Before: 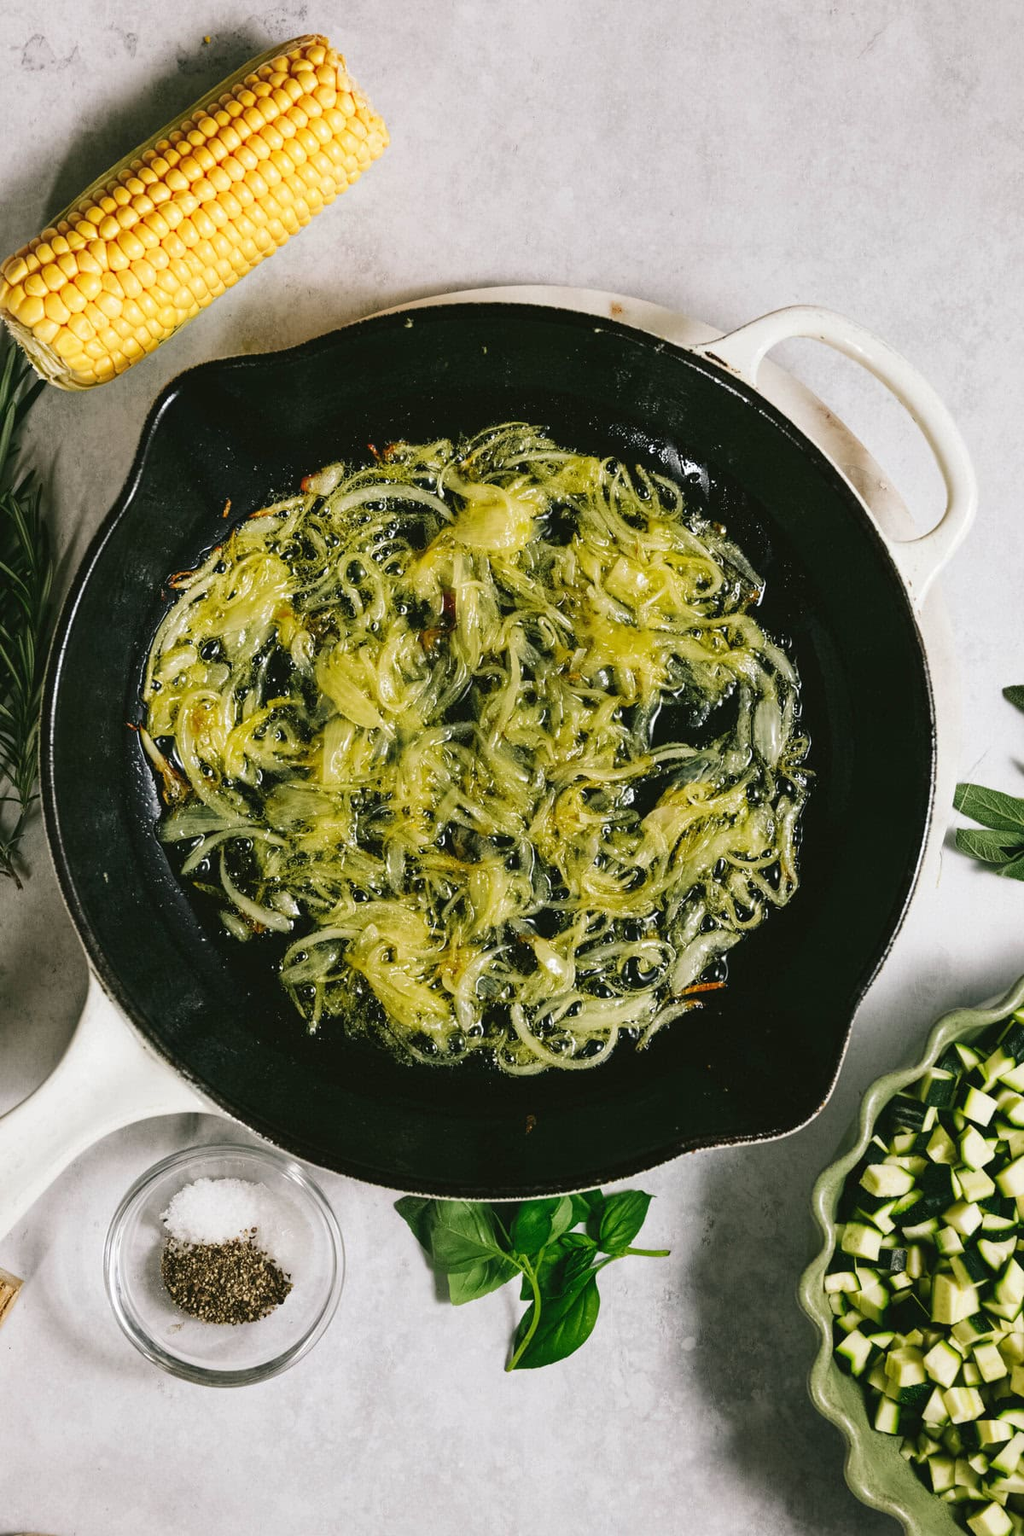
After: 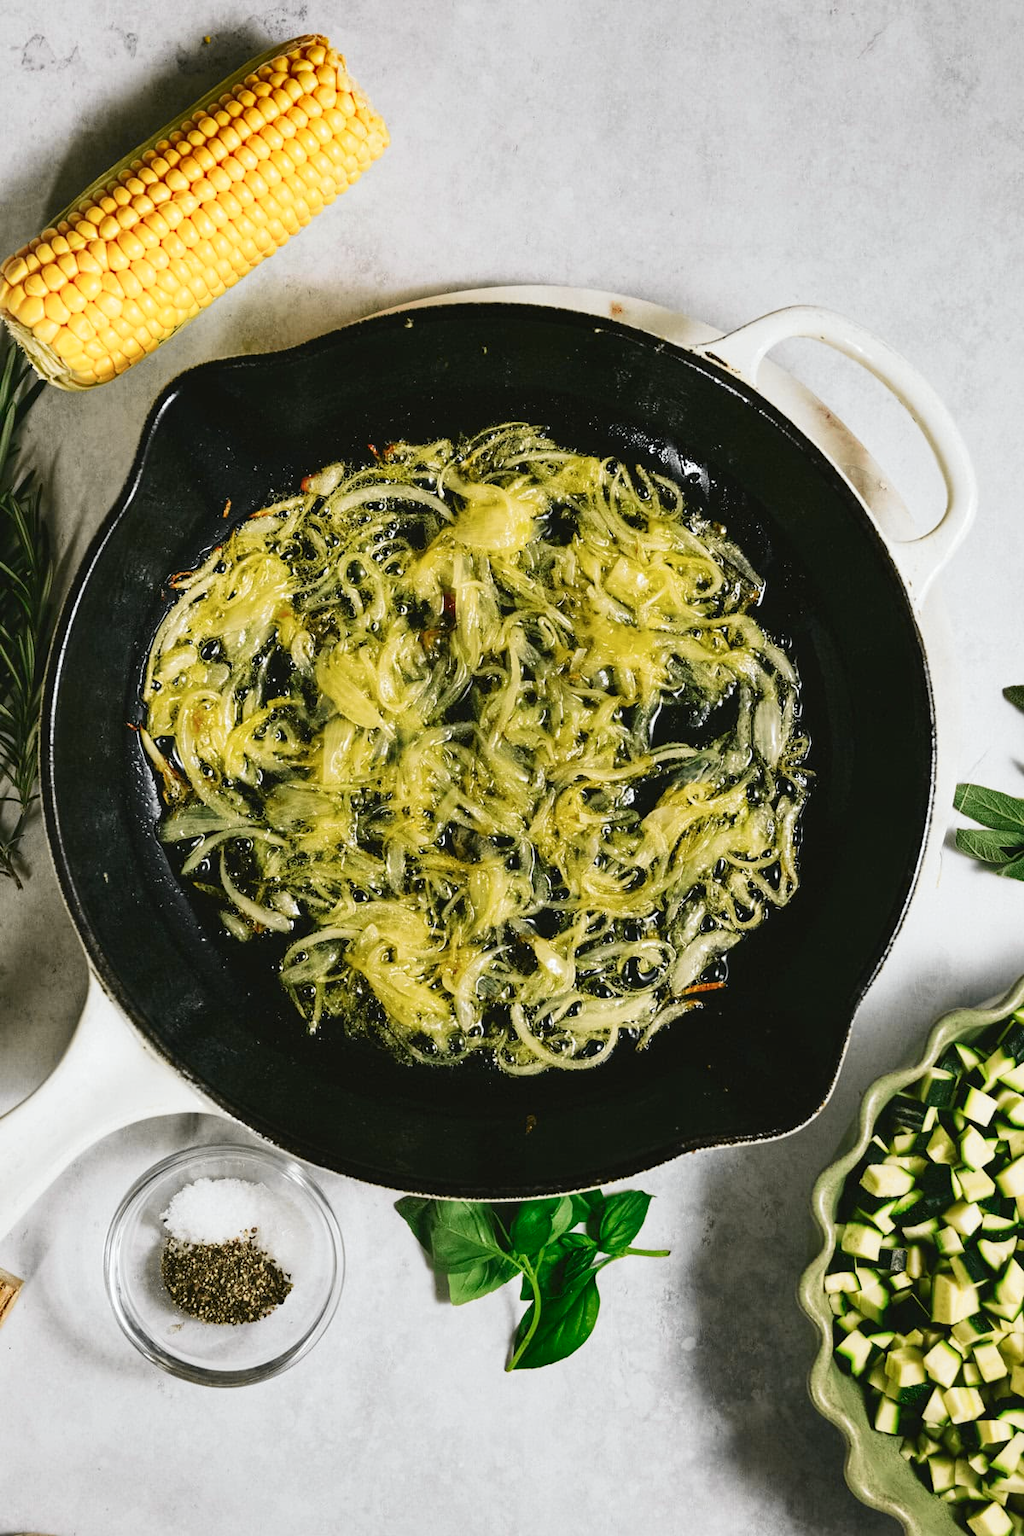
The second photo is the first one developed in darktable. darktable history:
tone curve: curves: ch0 [(0, 0.009) (0.037, 0.035) (0.131, 0.126) (0.275, 0.28) (0.476, 0.514) (0.617, 0.667) (0.704, 0.759) (0.813, 0.863) (0.911, 0.931) (0.997, 1)]; ch1 [(0, 0) (0.318, 0.271) (0.444, 0.438) (0.493, 0.496) (0.508, 0.5) (0.534, 0.535) (0.57, 0.582) (0.65, 0.664) (0.746, 0.764) (1, 1)]; ch2 [(0, 0) (0.246, 0.24) (0.36, 0.381) (0.415, 0.434) (0.476, 0.492) (0.502, 0.499) (0.522, 0.518) (0.533, 0.534) (0.586, 0.598) (0.634, 0.643) (0.706, 0.717) (0.853, 0.83) (1, 0.951)], color space Lab, independent channels, preserve colors none
shadows and highlights: radius 264.75, soften with gaussian
